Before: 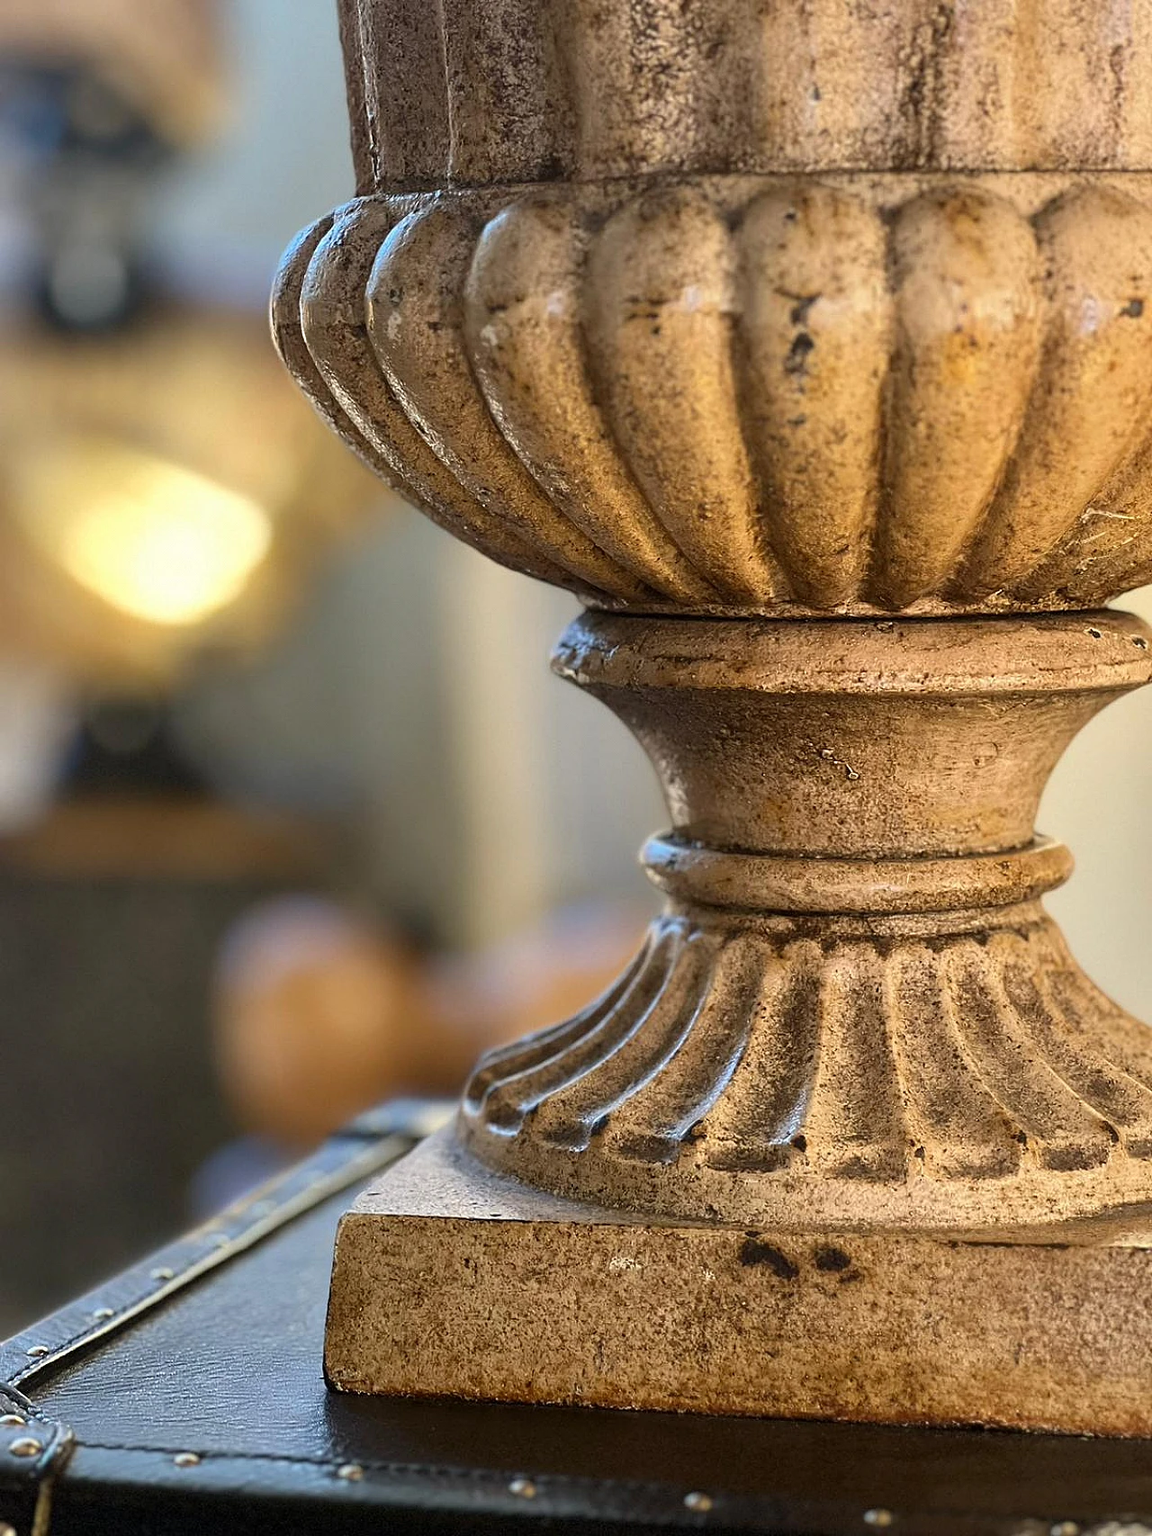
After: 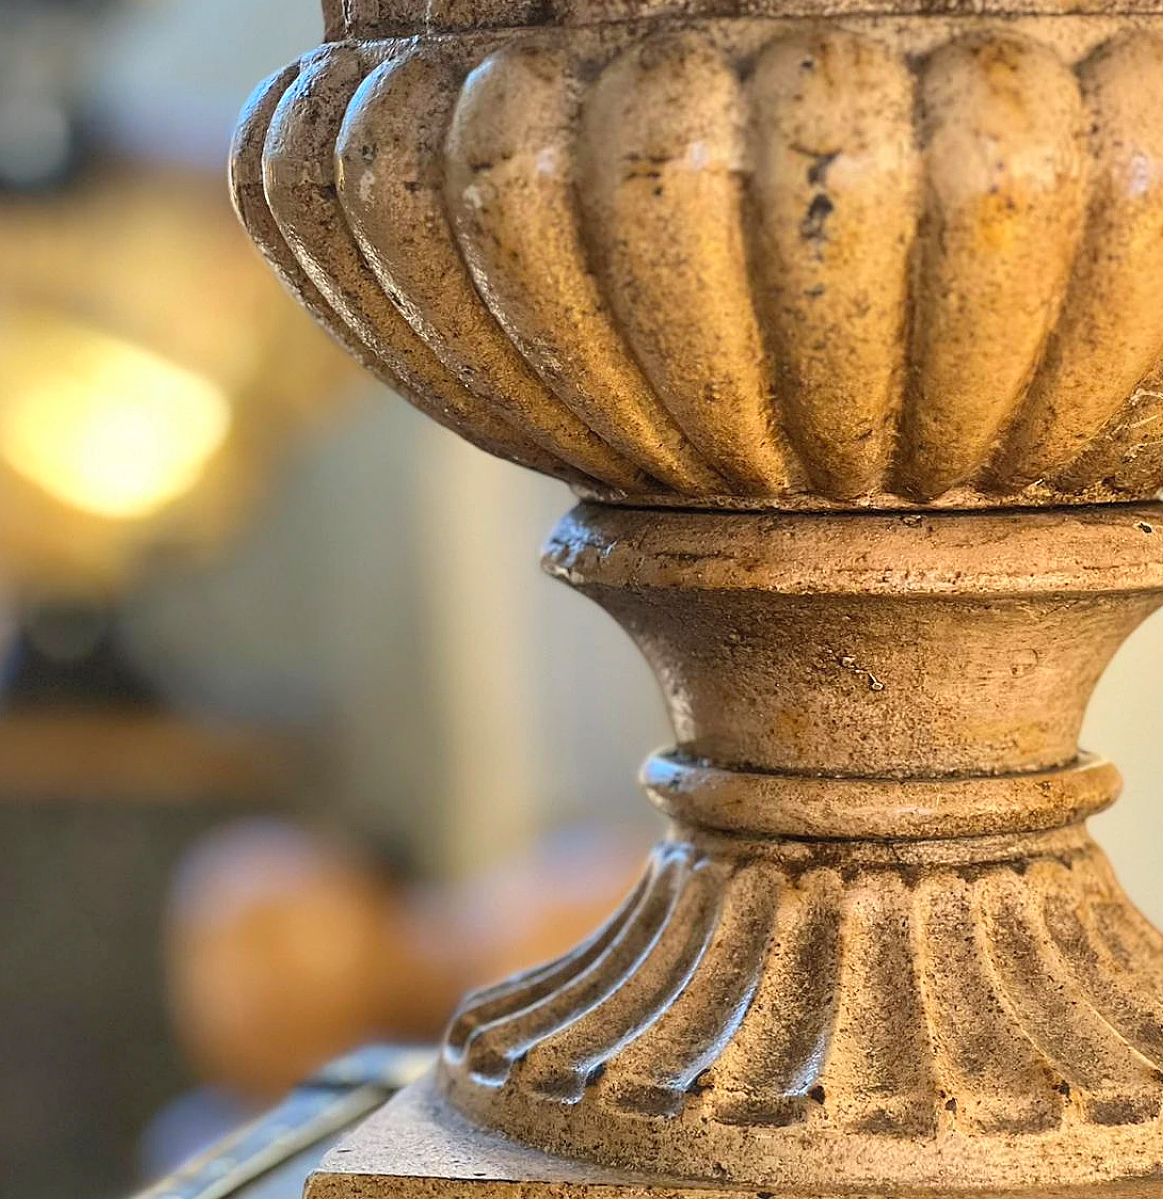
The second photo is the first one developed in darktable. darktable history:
crop: left 5.596%, top 10.314%, right 3.534%, bottom 19.395%
contrast brightness saturation: brightness 0.09, saturation 0.19
